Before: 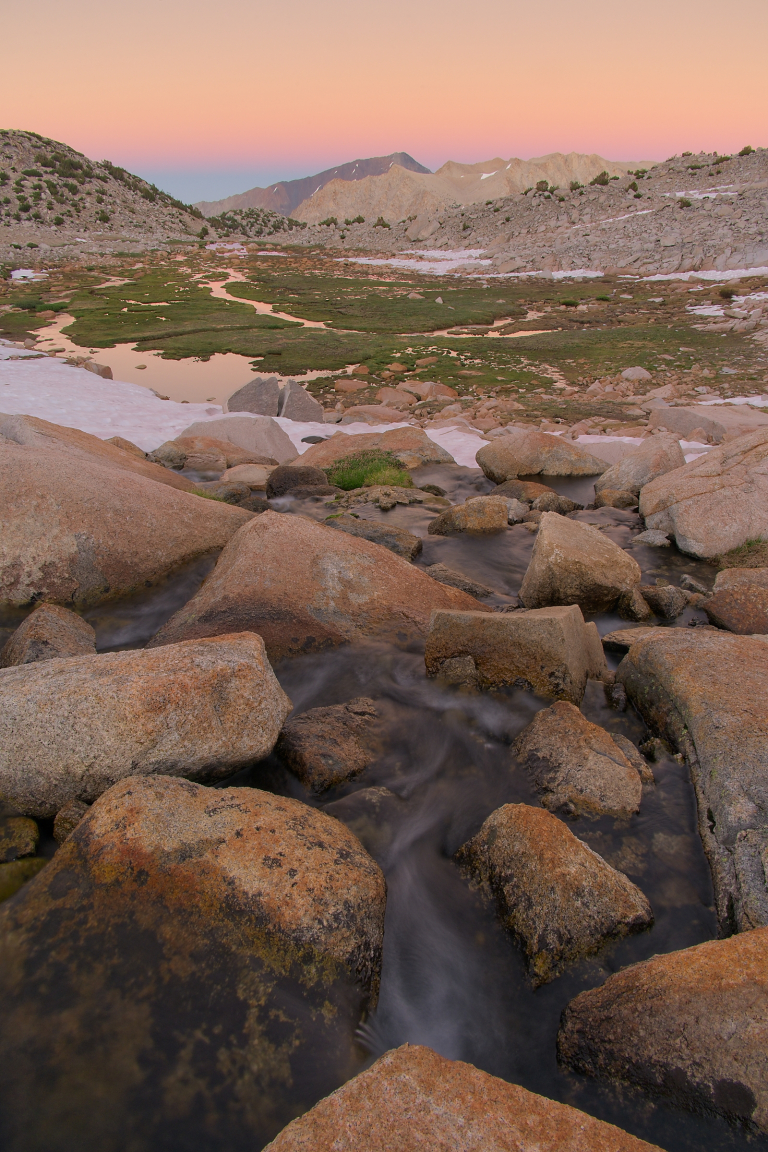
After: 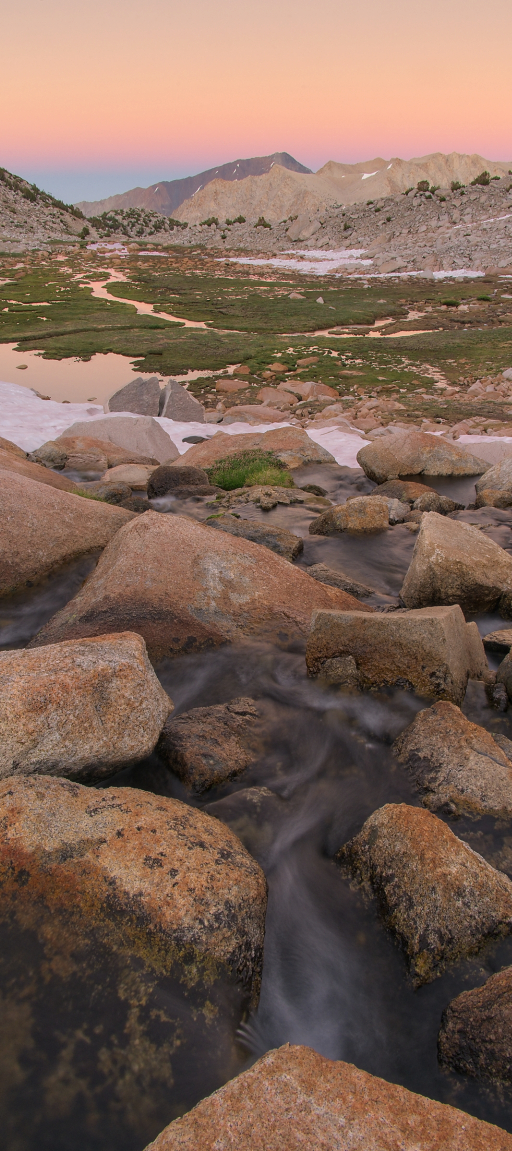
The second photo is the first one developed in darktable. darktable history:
exposure: black level correction -0.005, exposure 0.054 EV, compensate highlight preservation false
local contrast: on, module defaults
crop and rotate: left 15.546%, right 17.787%
